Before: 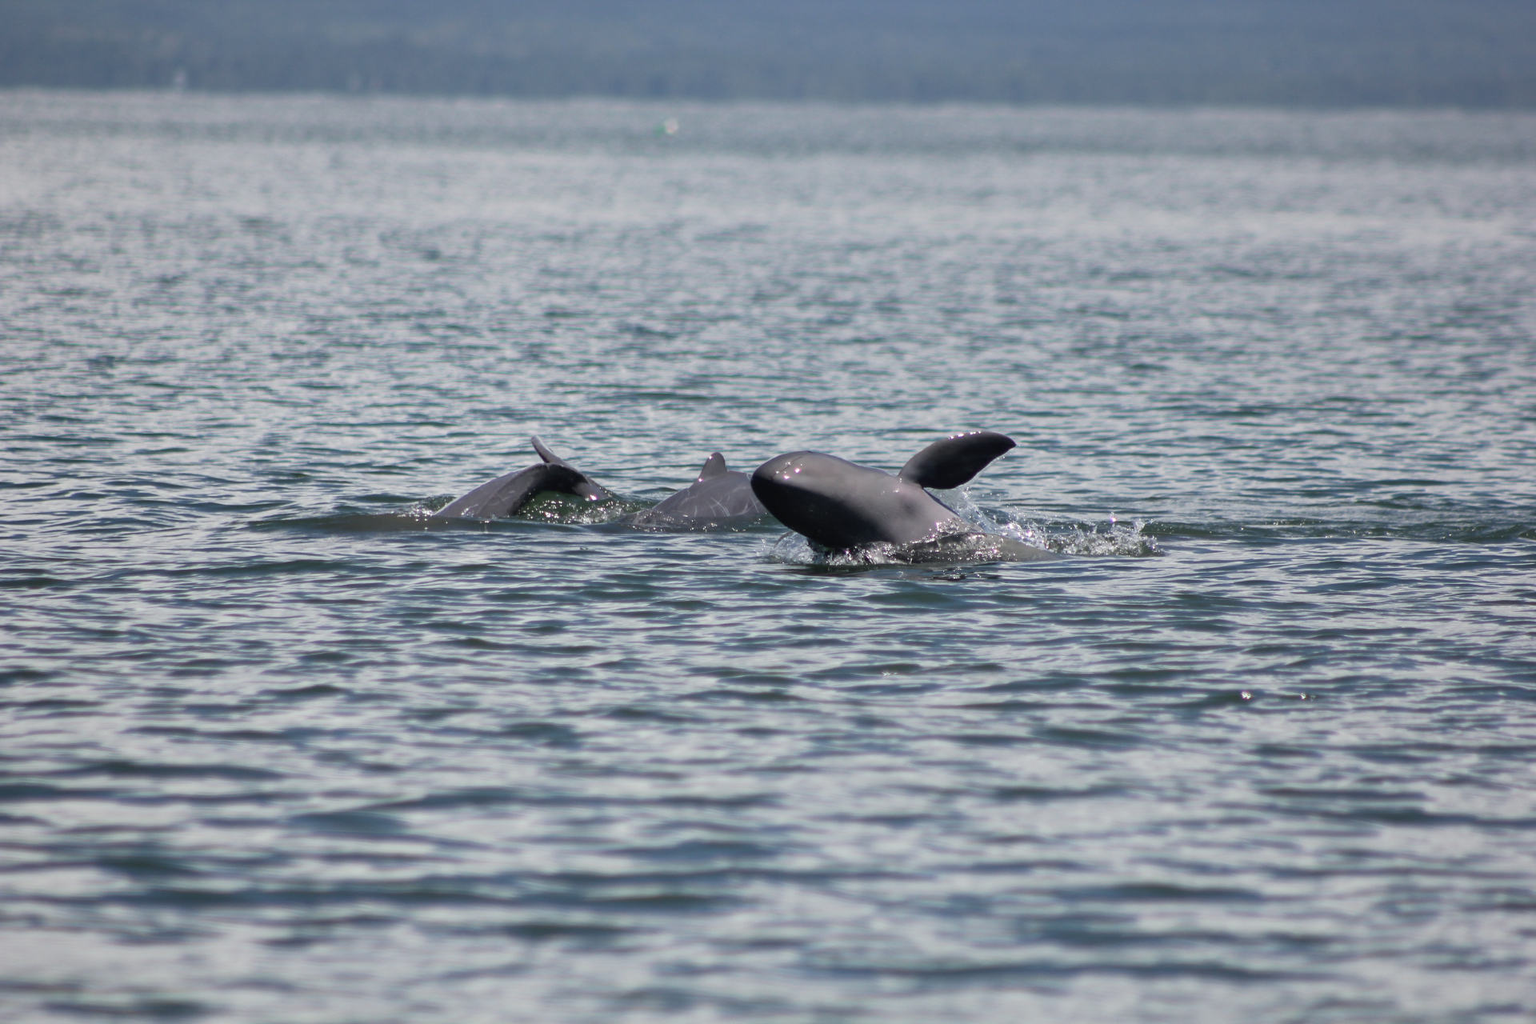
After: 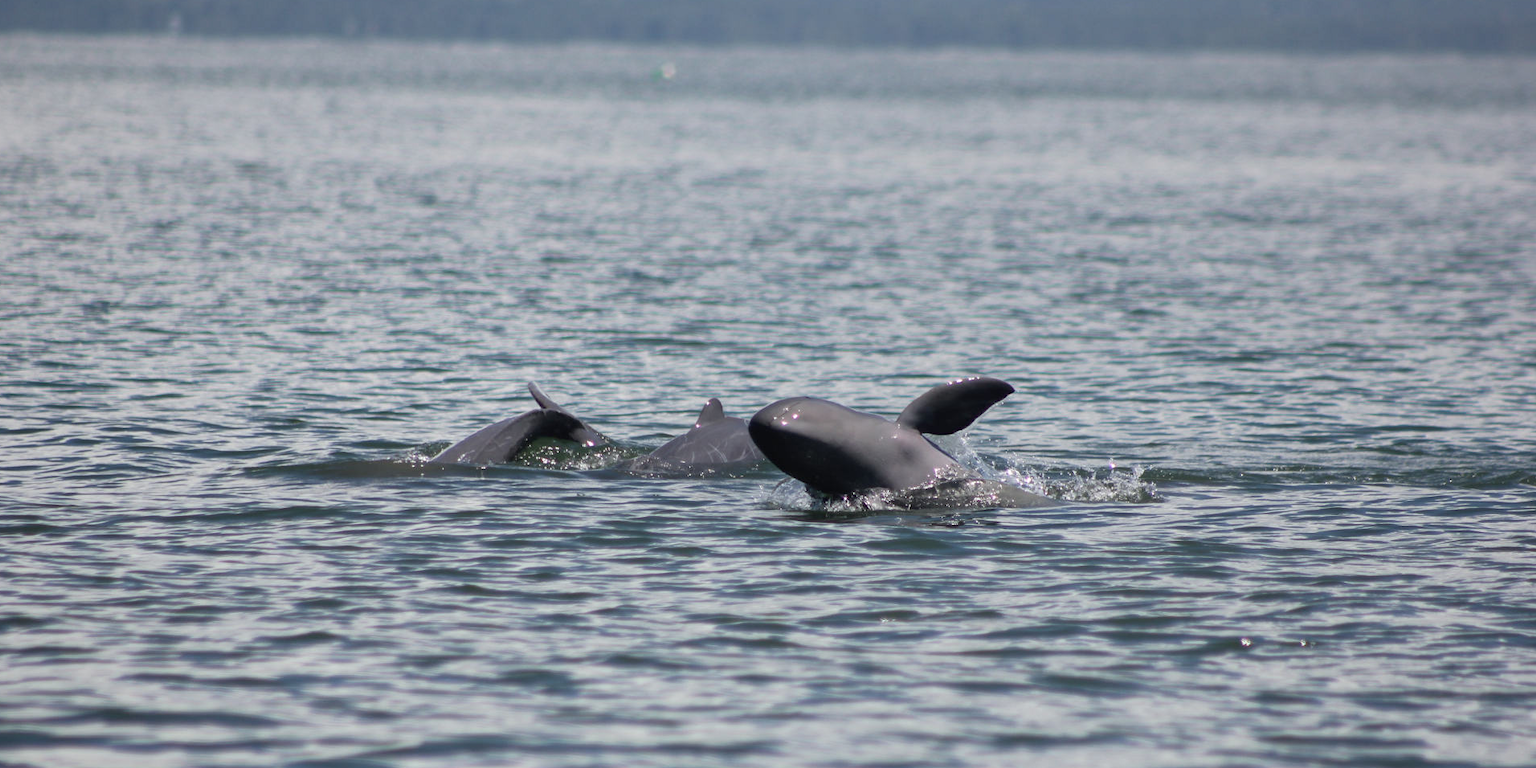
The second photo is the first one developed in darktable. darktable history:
crop: left 0.387%, top 5.469%, bottom 19.809%
color balance: on, module defaults
tone equalizer: on, module defaults
